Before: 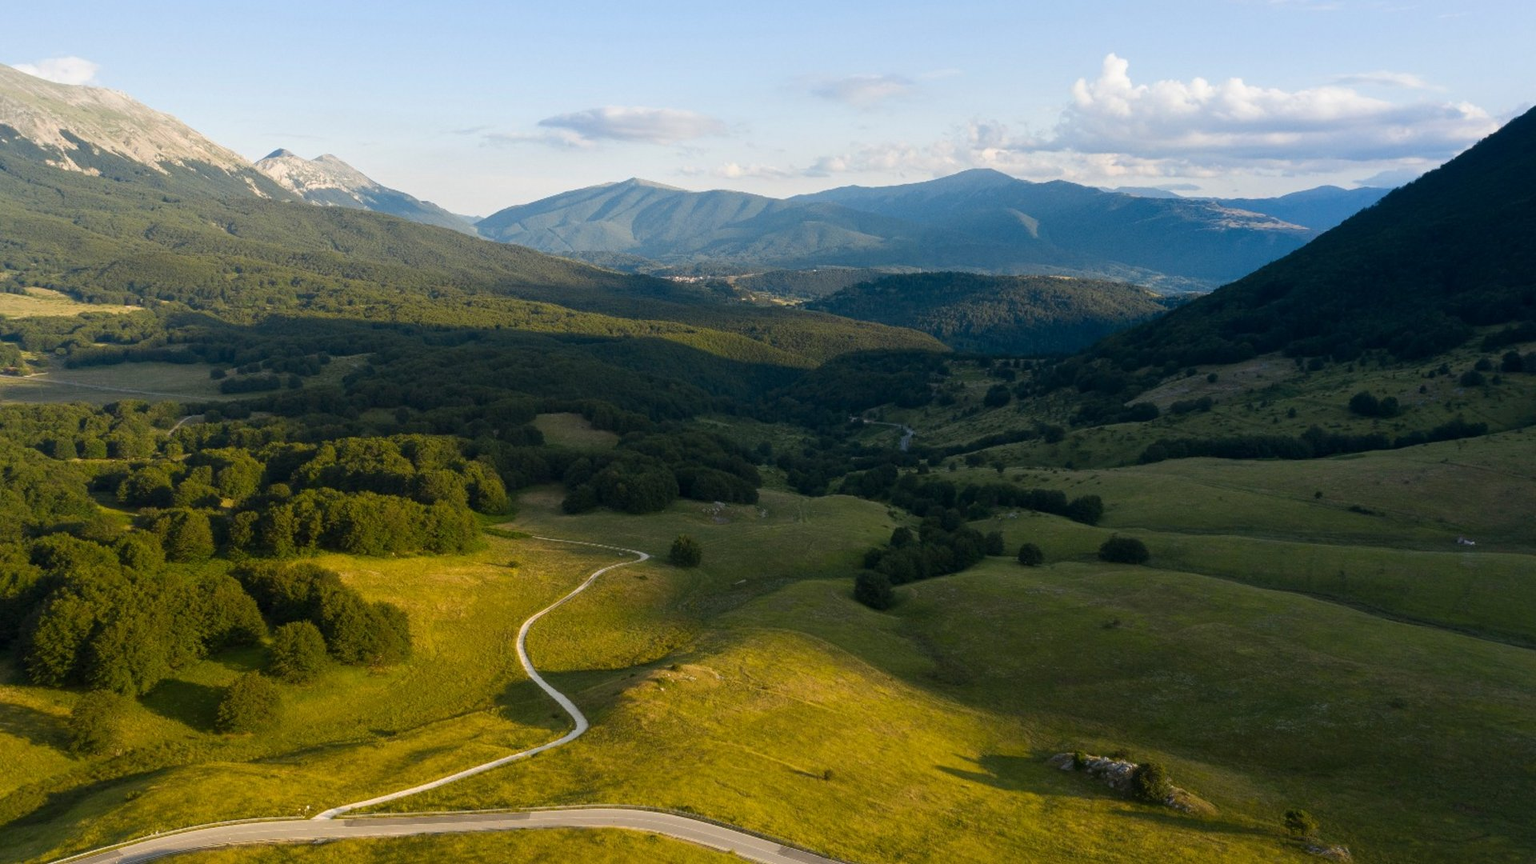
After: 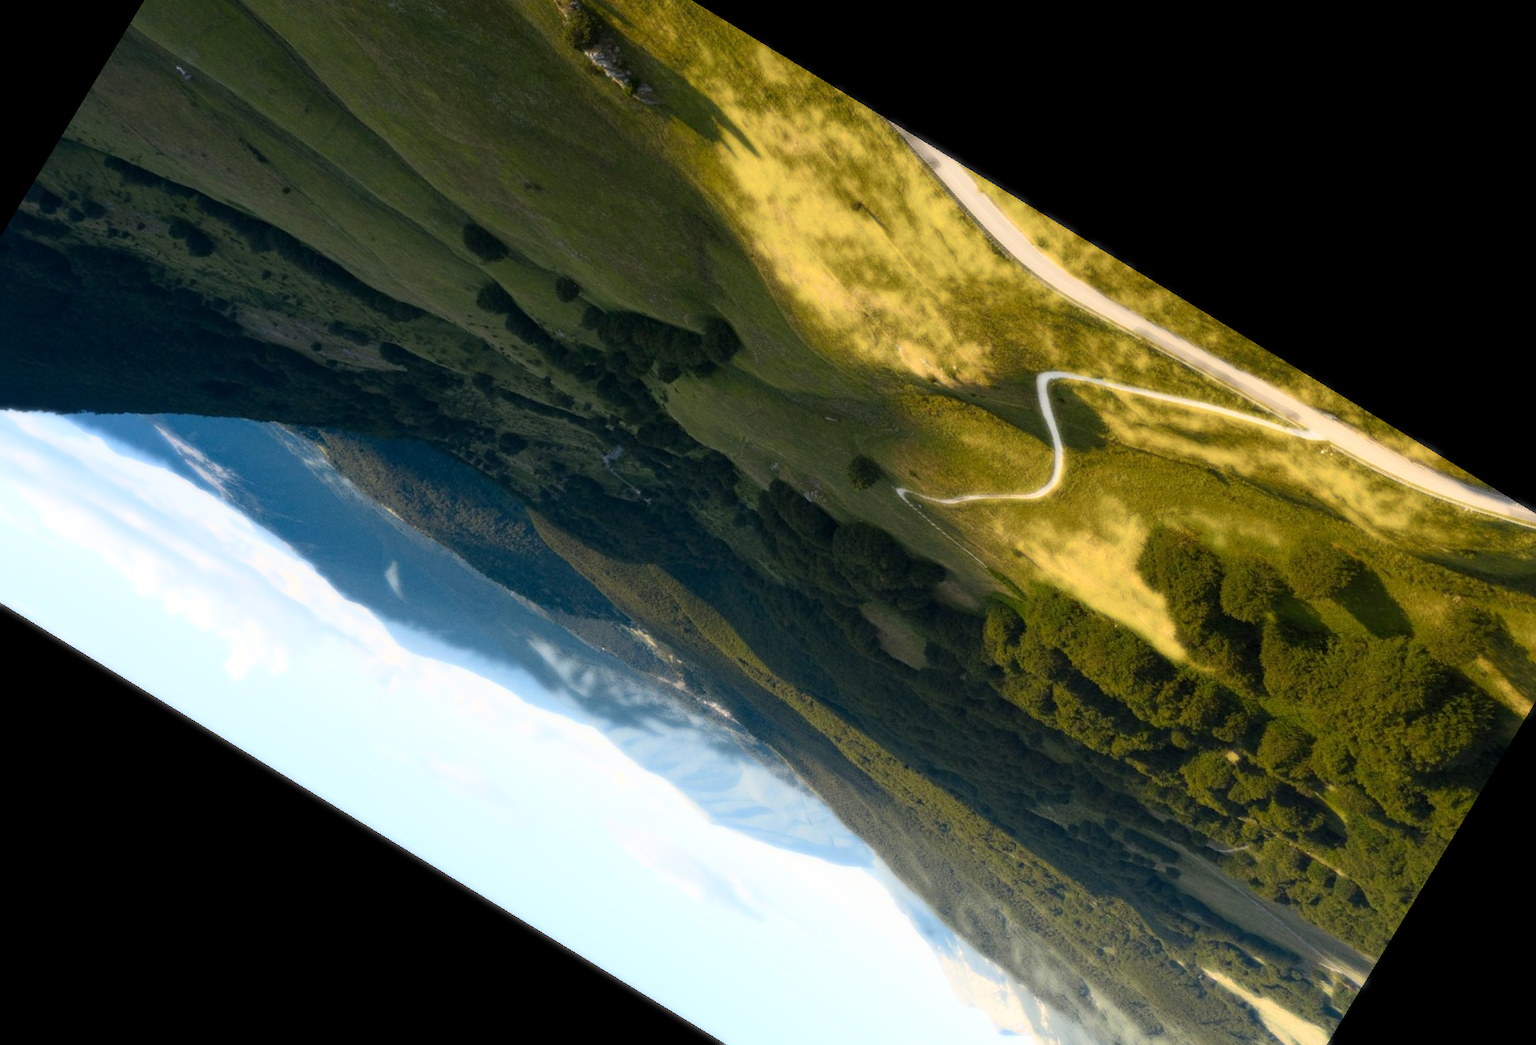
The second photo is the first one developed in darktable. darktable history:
crop and rotate: angle 148.68°, left 9.111%, top 15.603%, right 4.588%, bottom 17.041%
bloom: size 0%, threshold 54.82%, strength 8.31%
